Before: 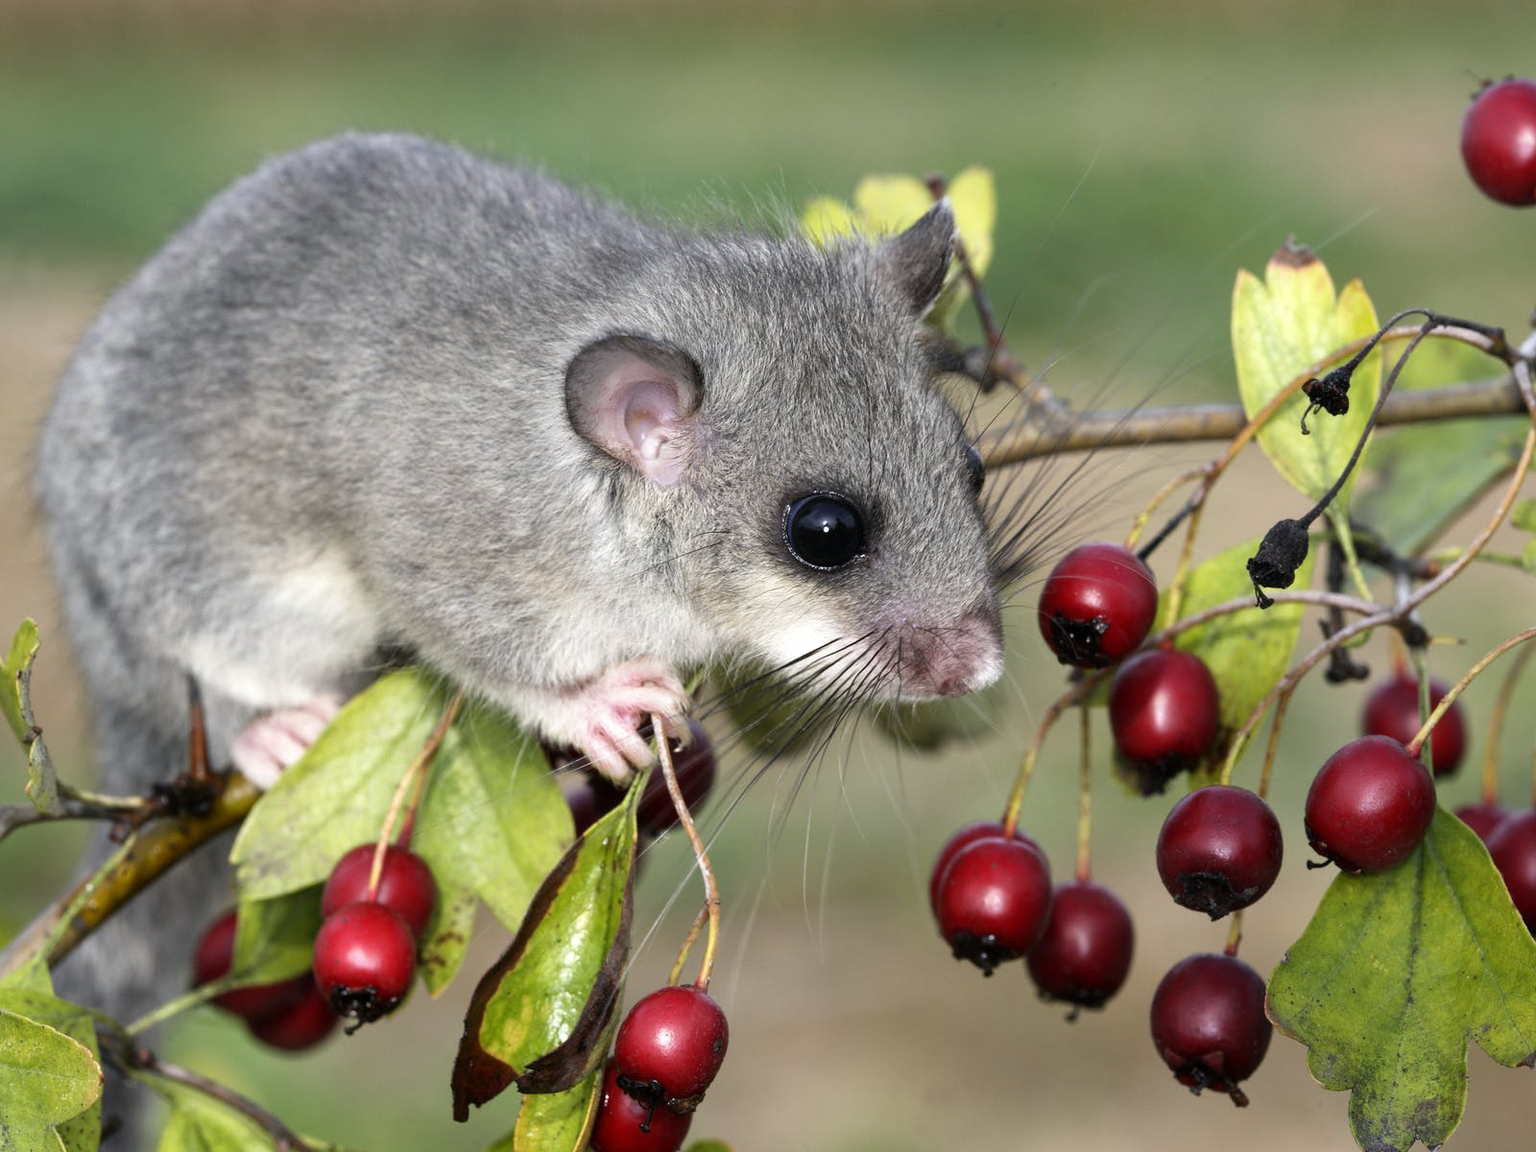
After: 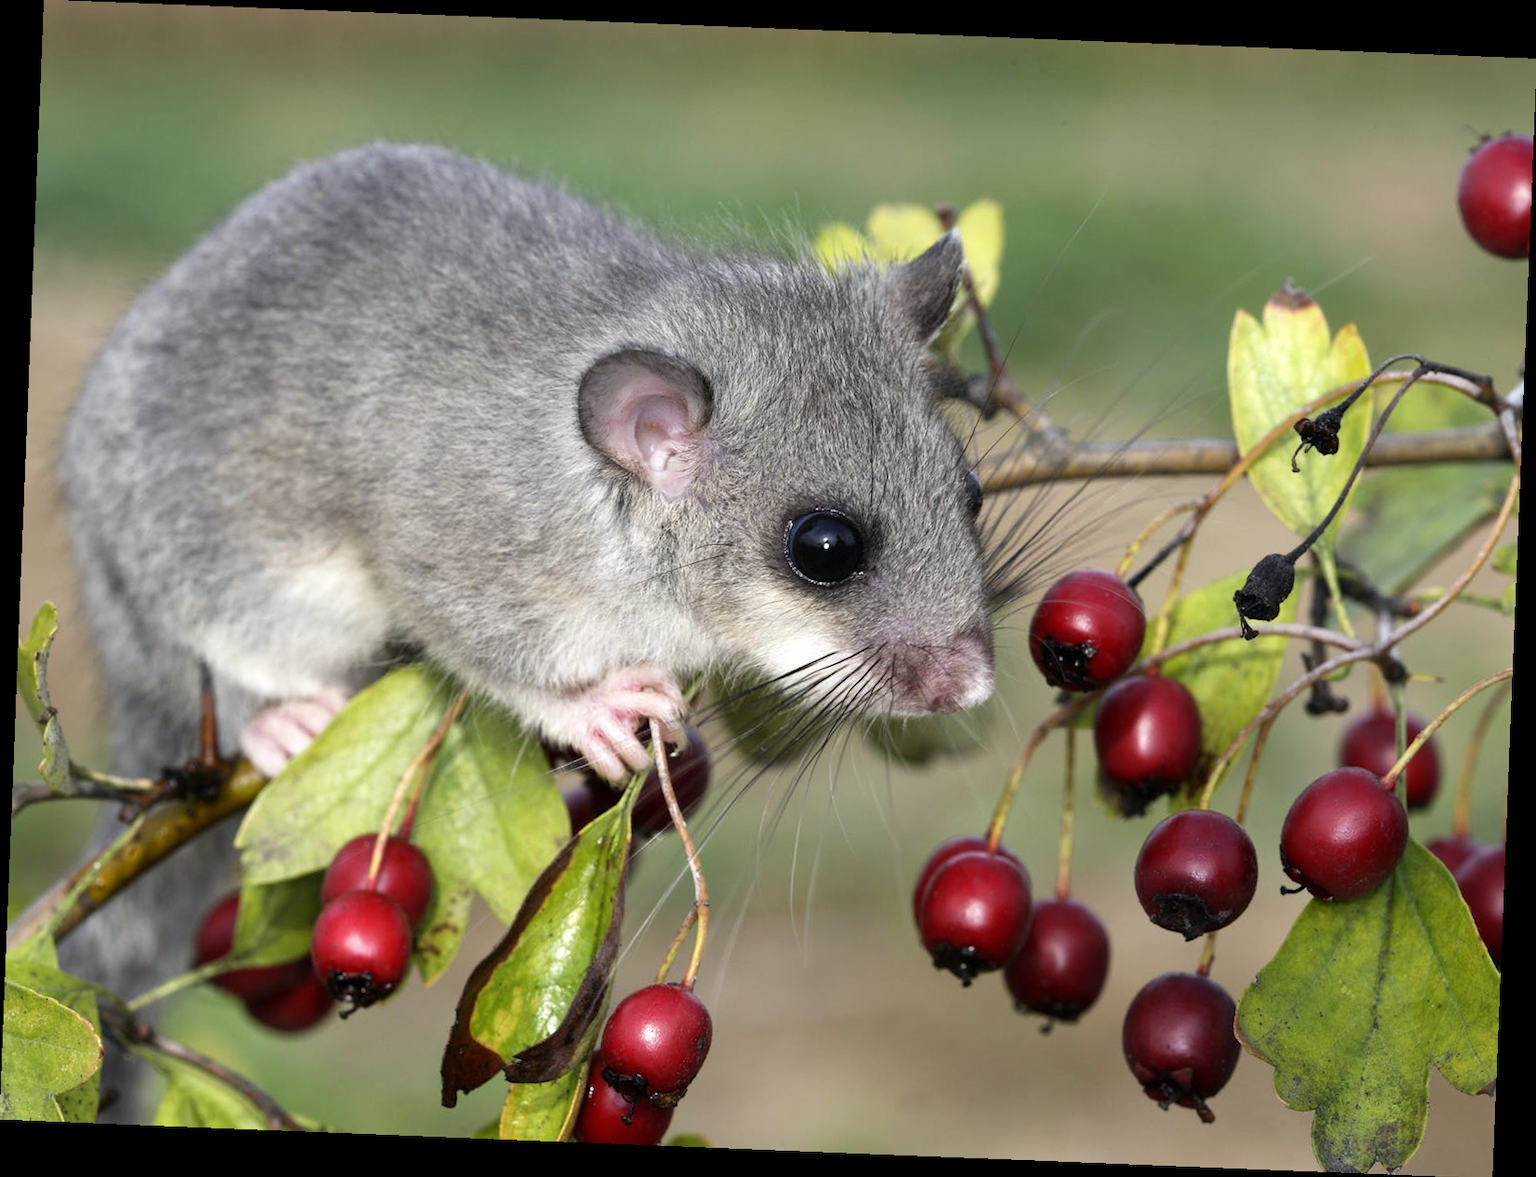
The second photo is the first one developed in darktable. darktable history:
grain: coarseness 0.81 ISO, strength 1.34%, mid-tones bias 0%
rotate and perspective: rotation 2.27°, automatic cropping off
